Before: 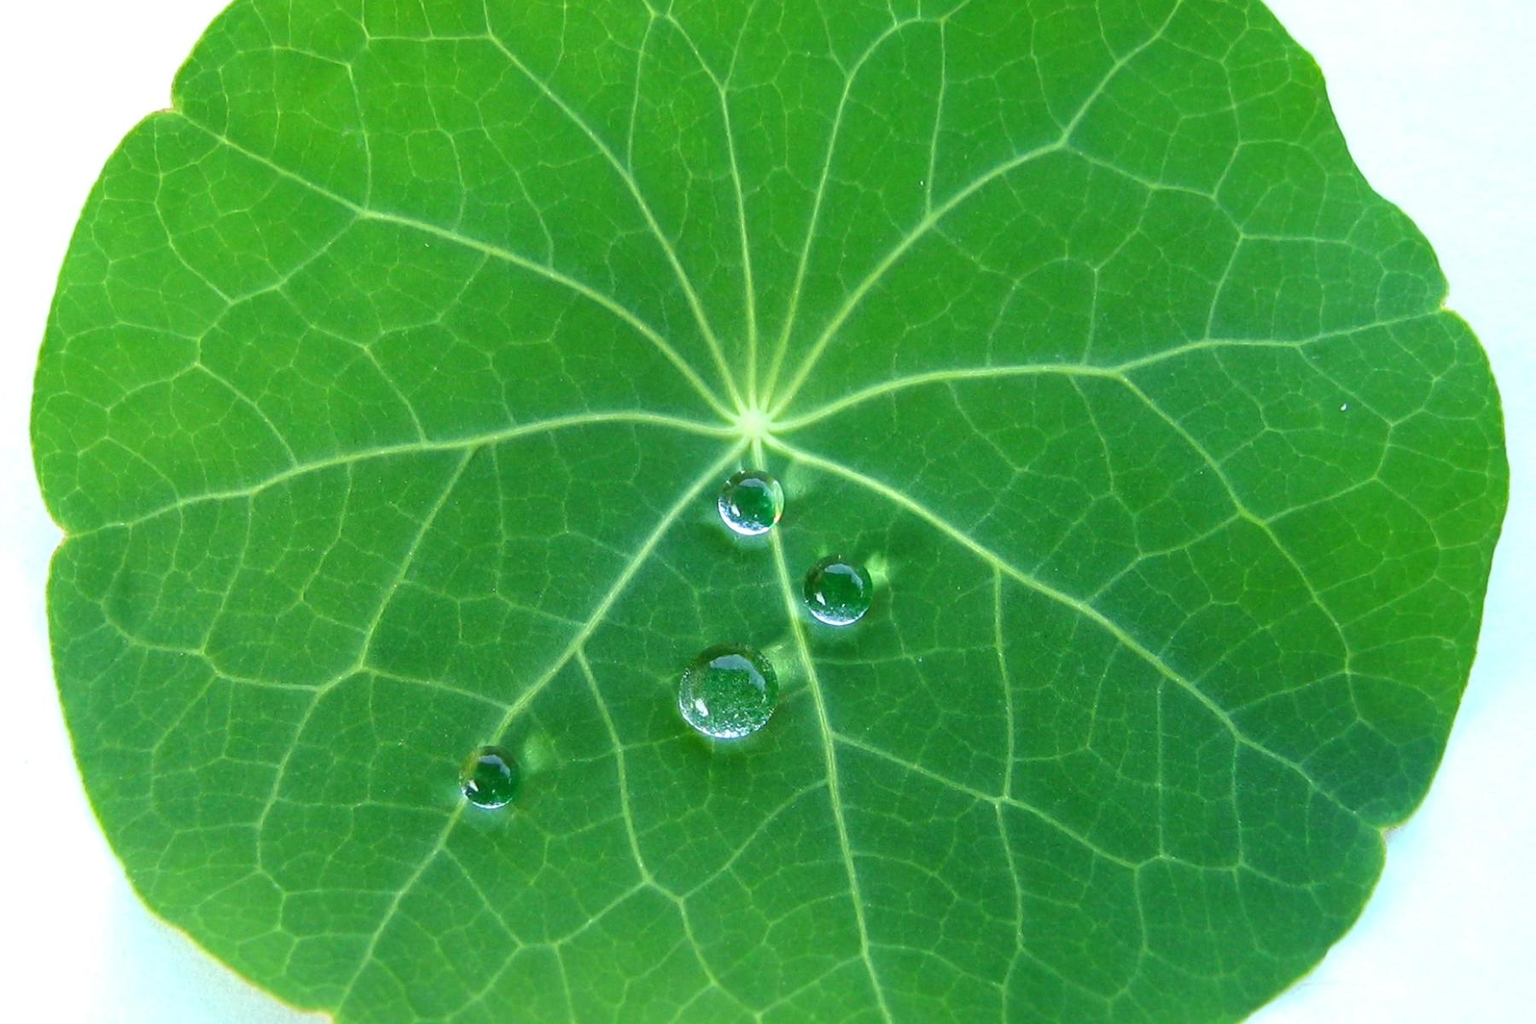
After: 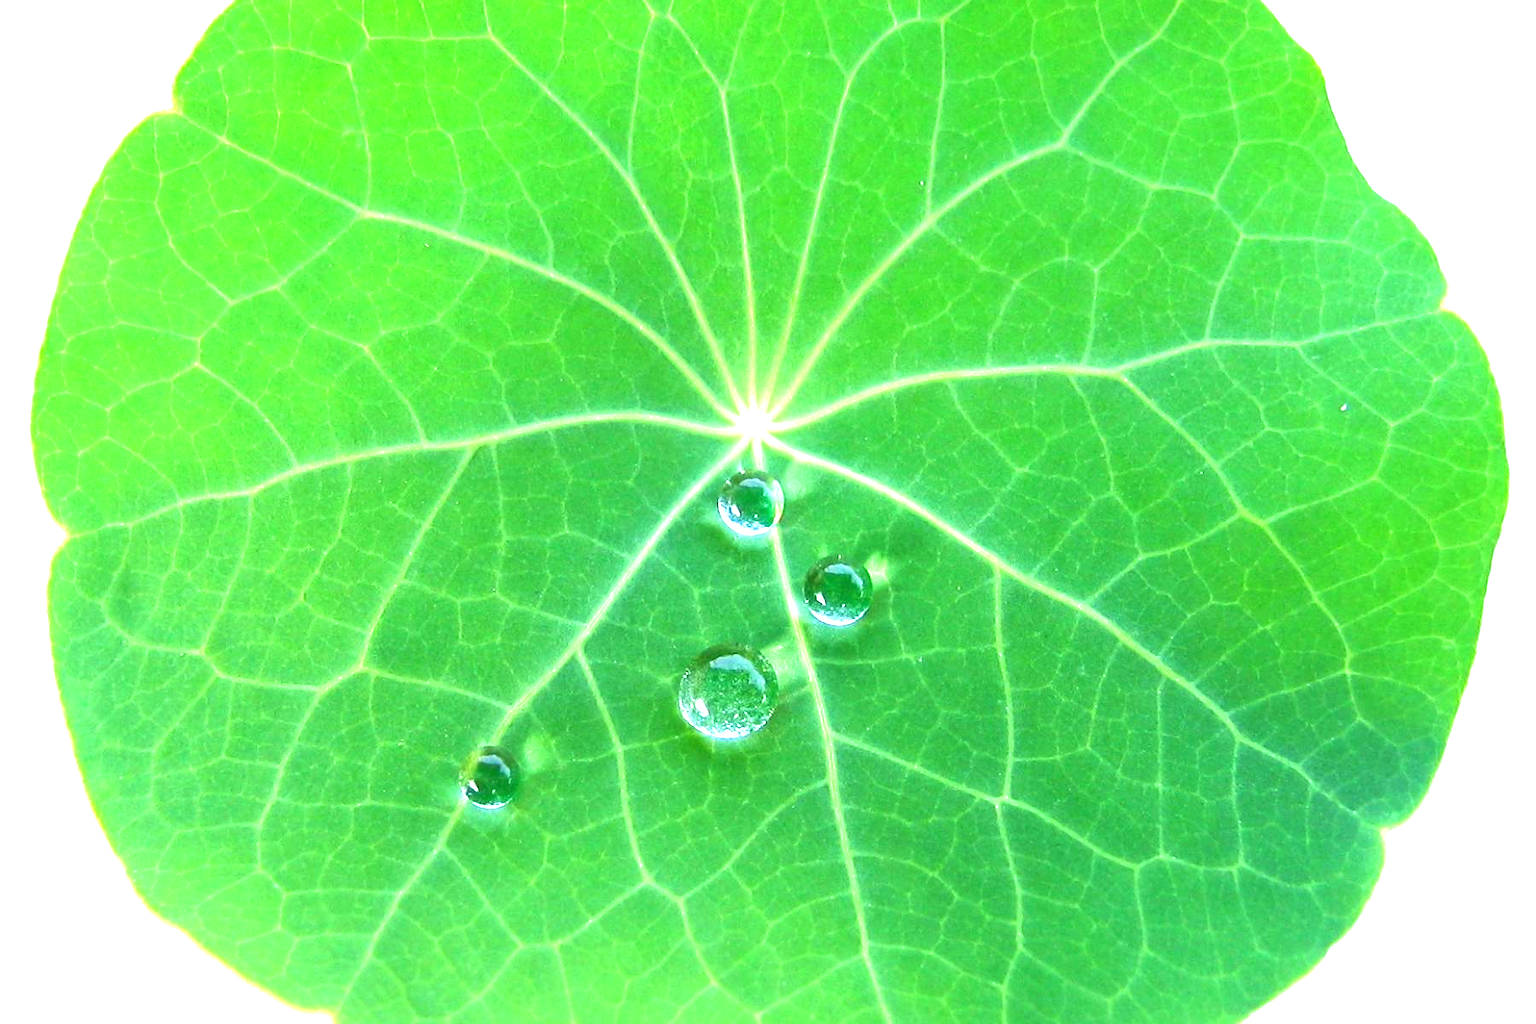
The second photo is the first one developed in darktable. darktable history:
exposure: black level correction 0, exposure 1.389 EV, compensate highlight preservation false
